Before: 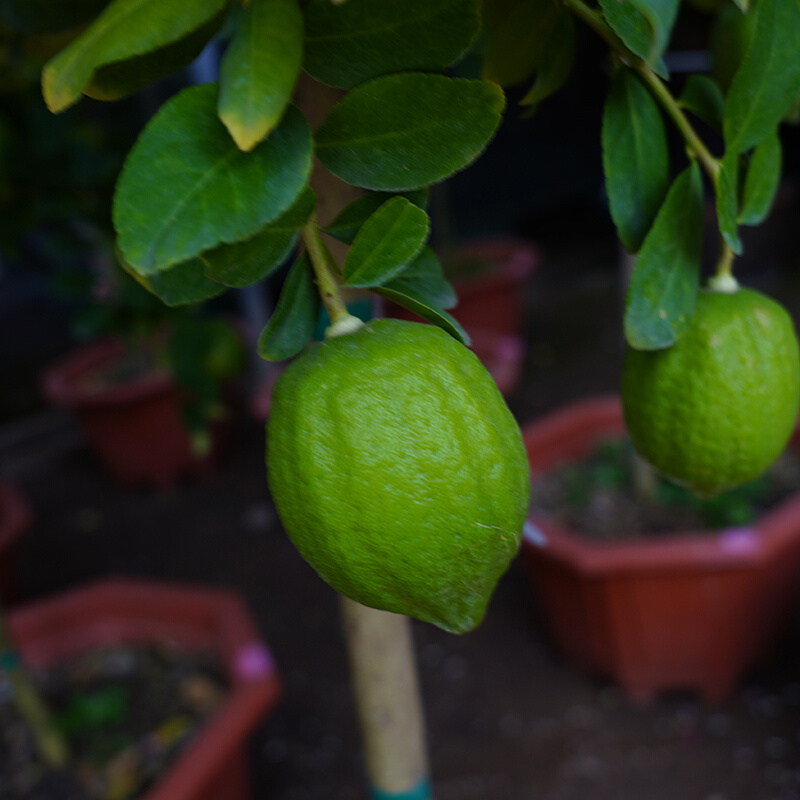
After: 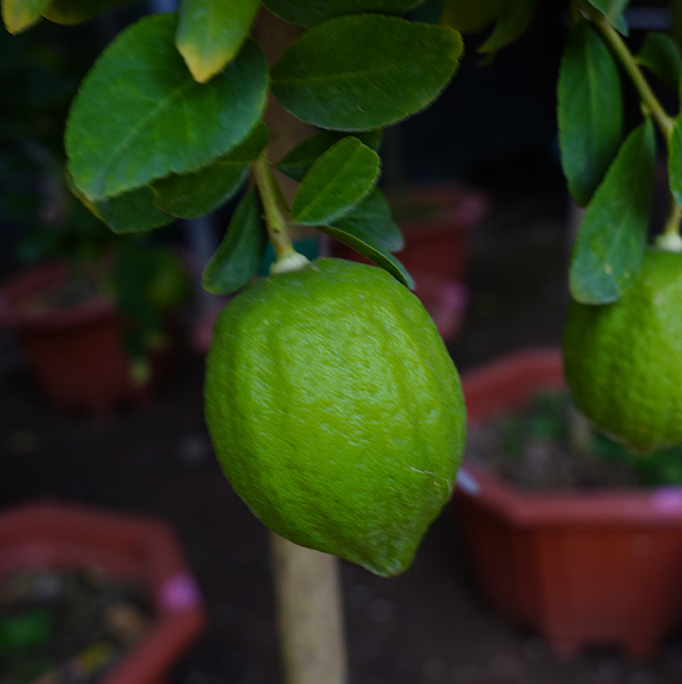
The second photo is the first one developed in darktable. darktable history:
crop and rotate: angle -3.28°, left 5.13%, top 5.22%, right 4.782%, bottom 4.447%
